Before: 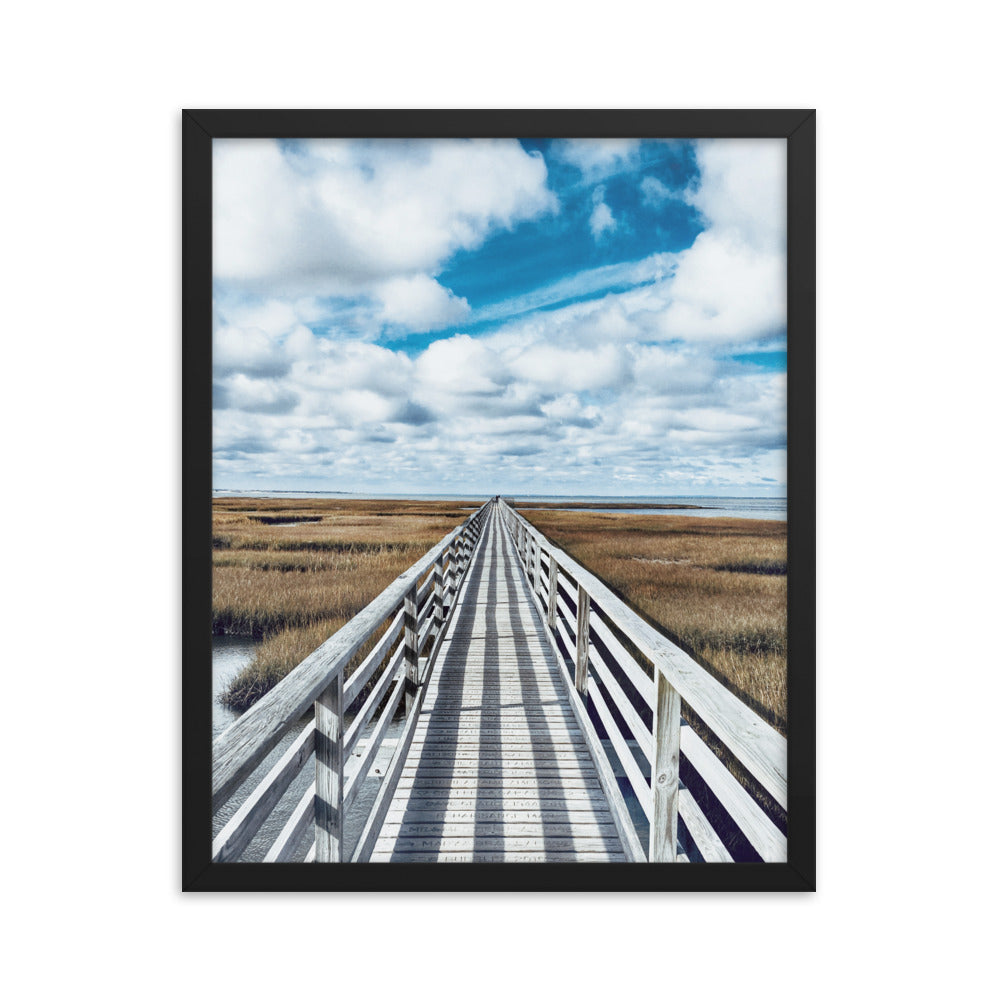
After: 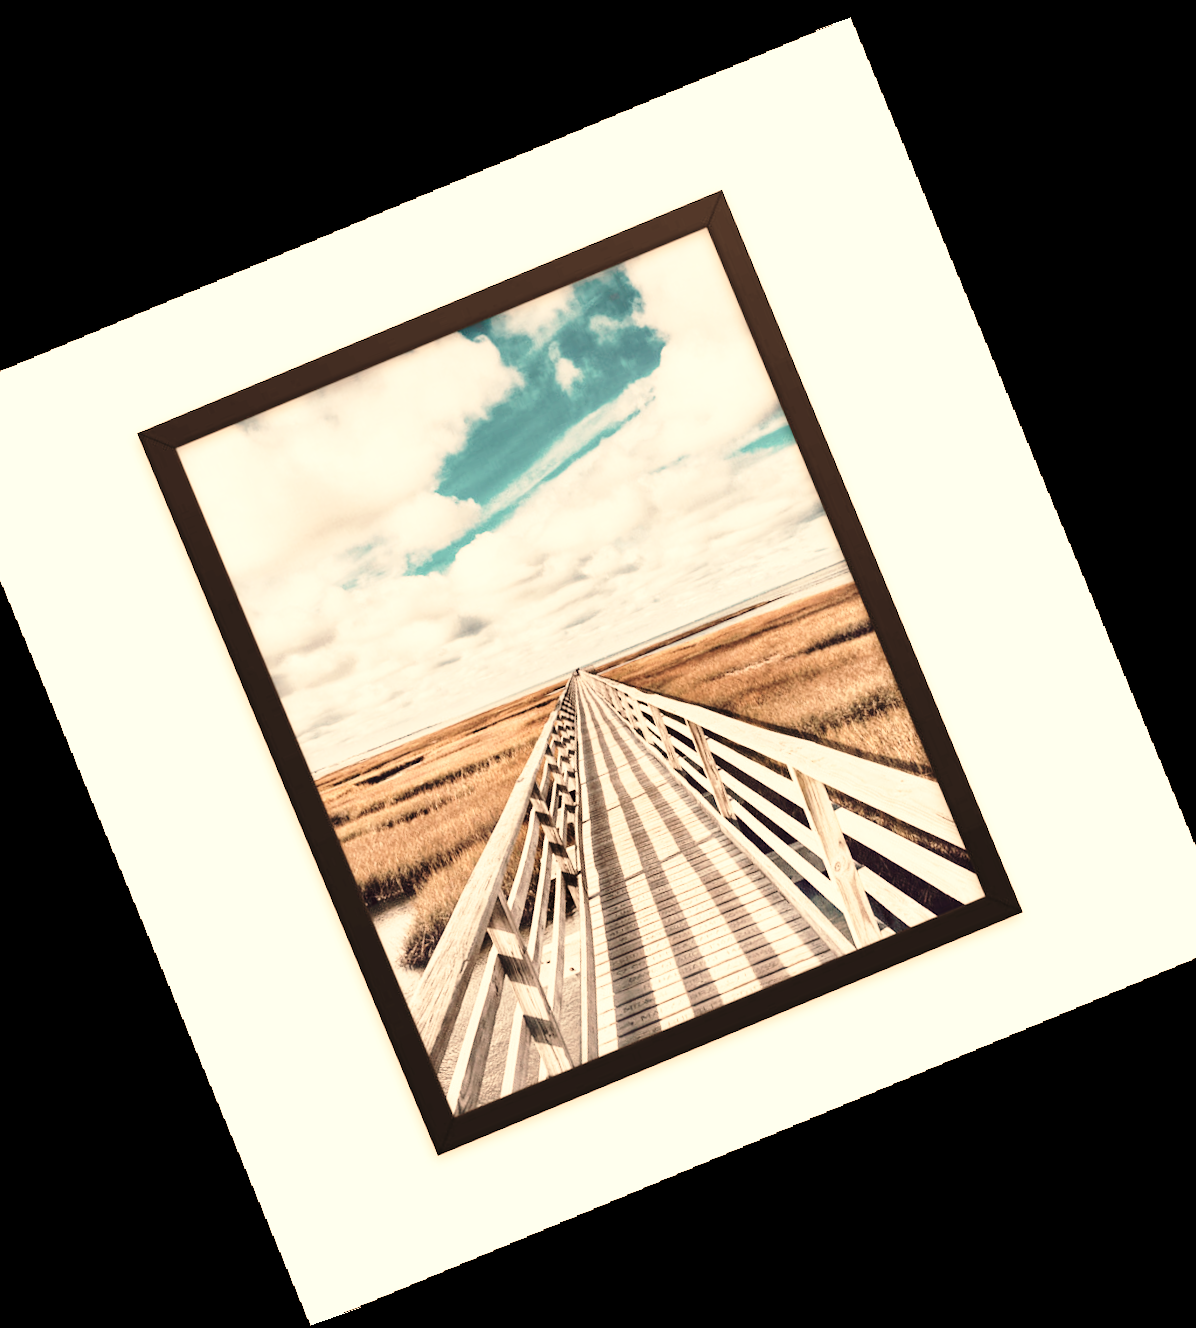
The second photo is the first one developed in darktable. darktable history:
base curve: curves: ch0 [(0, 0) (0.028, 0.03) (0.121, 0.232) (0.46, 0.748) (0.859, 0.968) (1, 1)], preserve colors none
white balance: red 1.467, blue 0.684
rotate and perspective: rotation -3.18°, automatic cropping off
crop and rotate: angle 19.43°, left 6.812%, right 4.125%, bottom 1.087%
contrast brightness saturation: contrast 0.1, saturation -0.36
